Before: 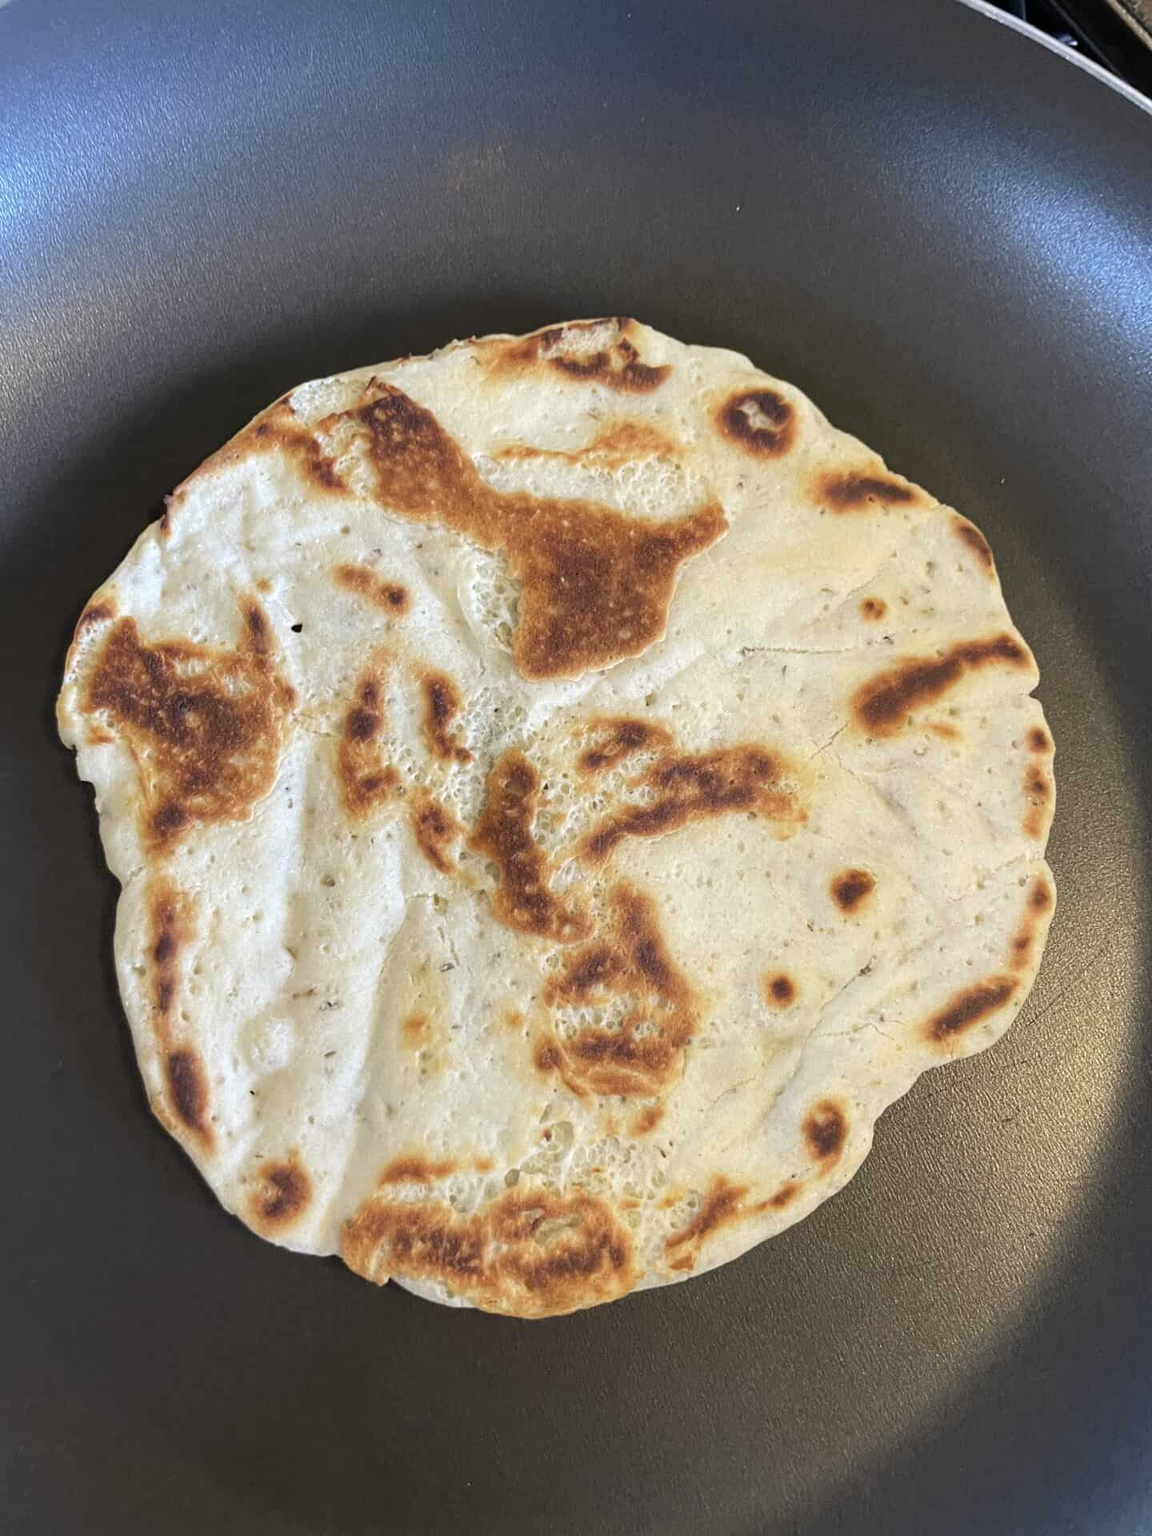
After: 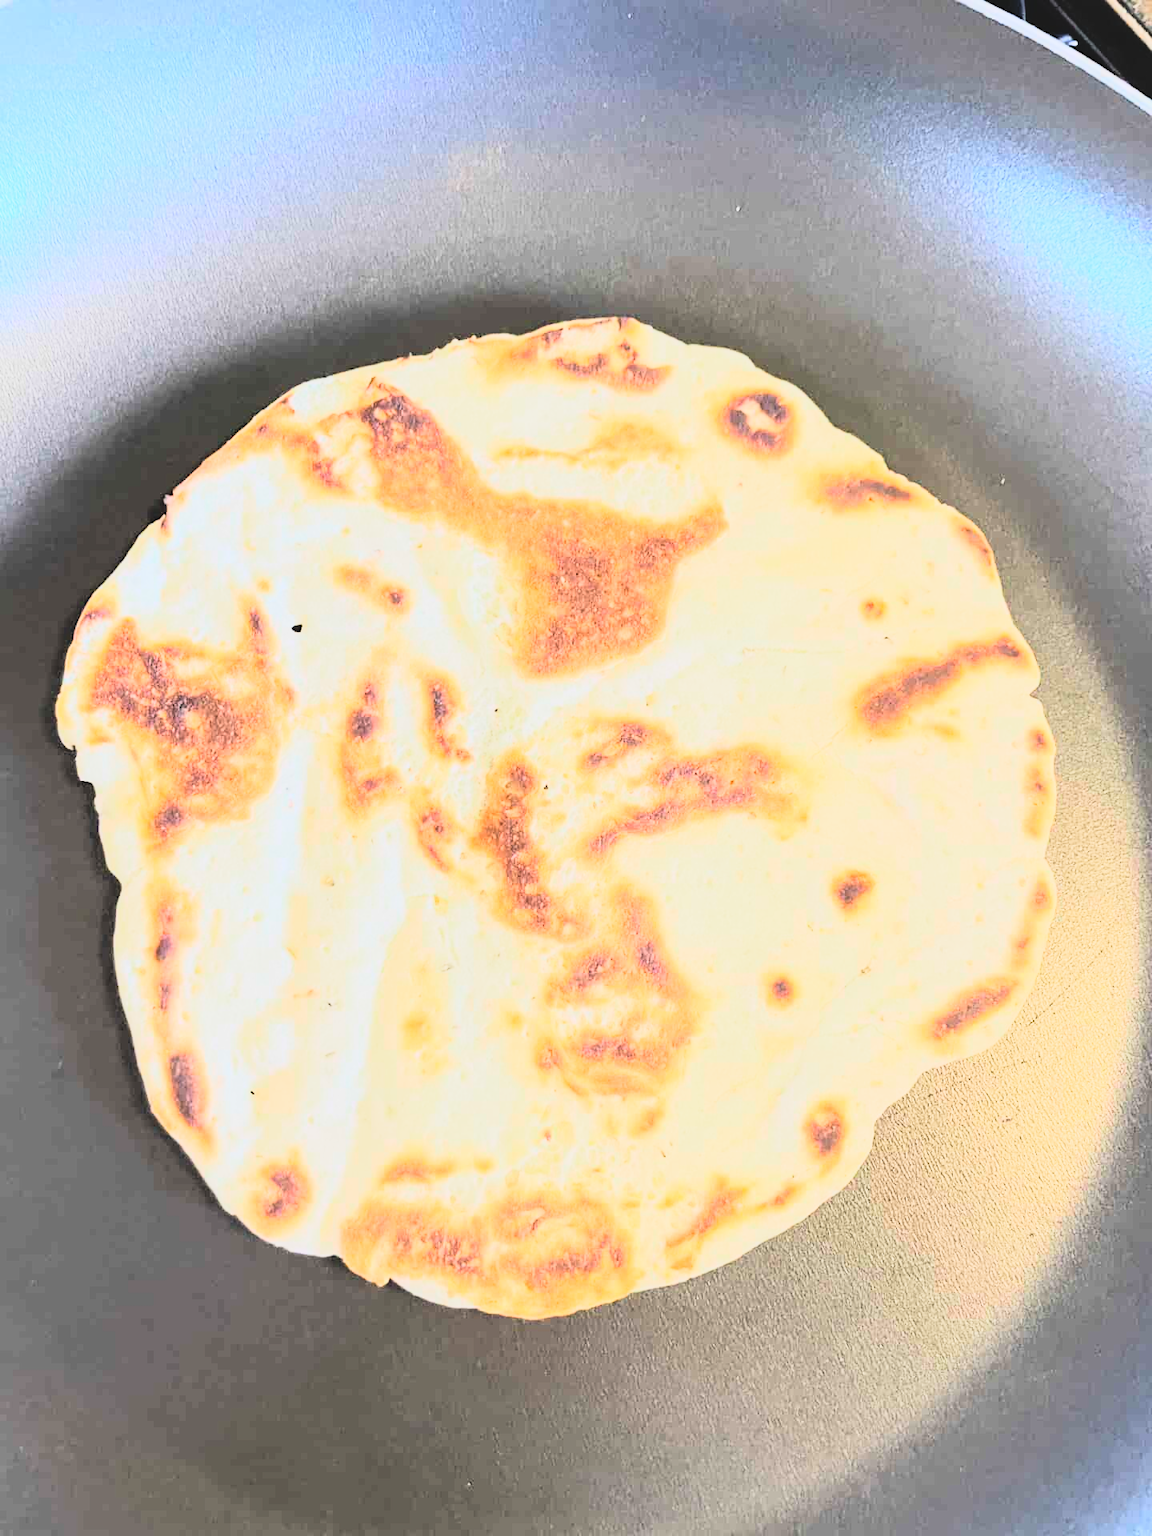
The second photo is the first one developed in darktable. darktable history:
exposure: exposure 1.16 EV, compensate exposure bias true, compensate highlight preservation false
rgb curve: curves: ch0 [(0, 0) (0.21, 0.15) (0.24, 0.21) (0.5, 0.75) (0.75, 0.96) (0.89, 0.99) (1, 1)]; ch1 [(0, 0.02) (0.21, 0.13) (0.25, 0.2) (0.5, 0.67) (0.75, 0.9) (0.89, 0.97) (1, 1)]; ch2 [(0, 0.02) (0.21, 0.13) (0.25, 0.2) (0.5, 0.67) (0.75, 0.9) (0.89, 0.97) (1, 1)], compensate middle gray true
contrast brightness saturation: contrast -0.15, brightness 0.05, saturation -0.12
